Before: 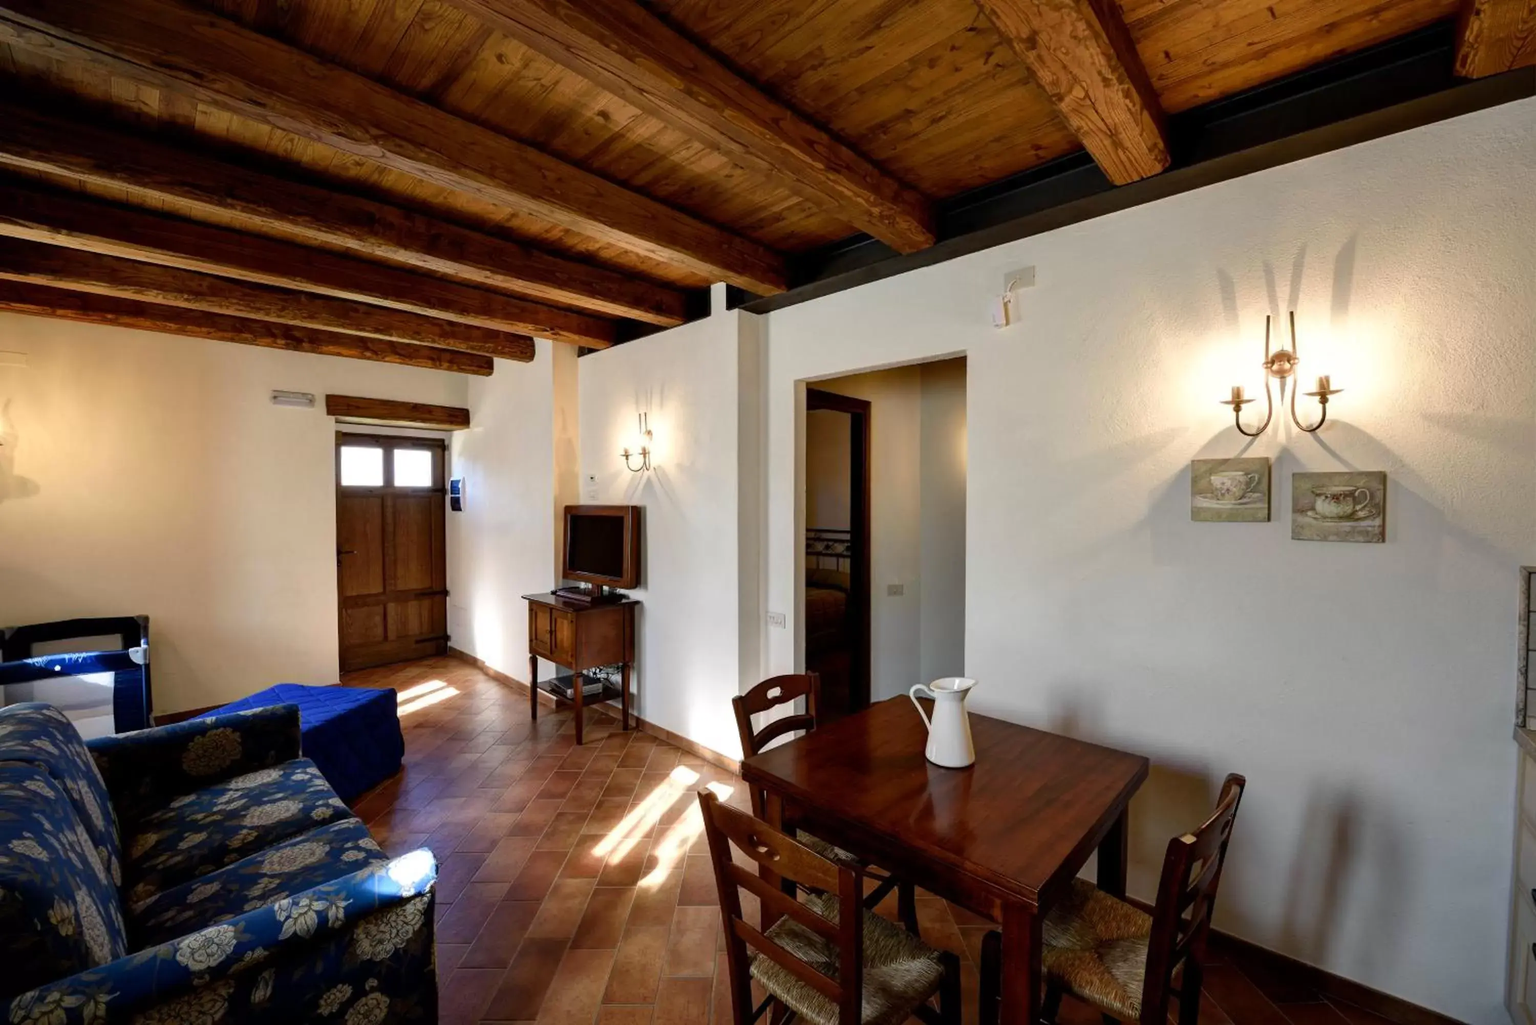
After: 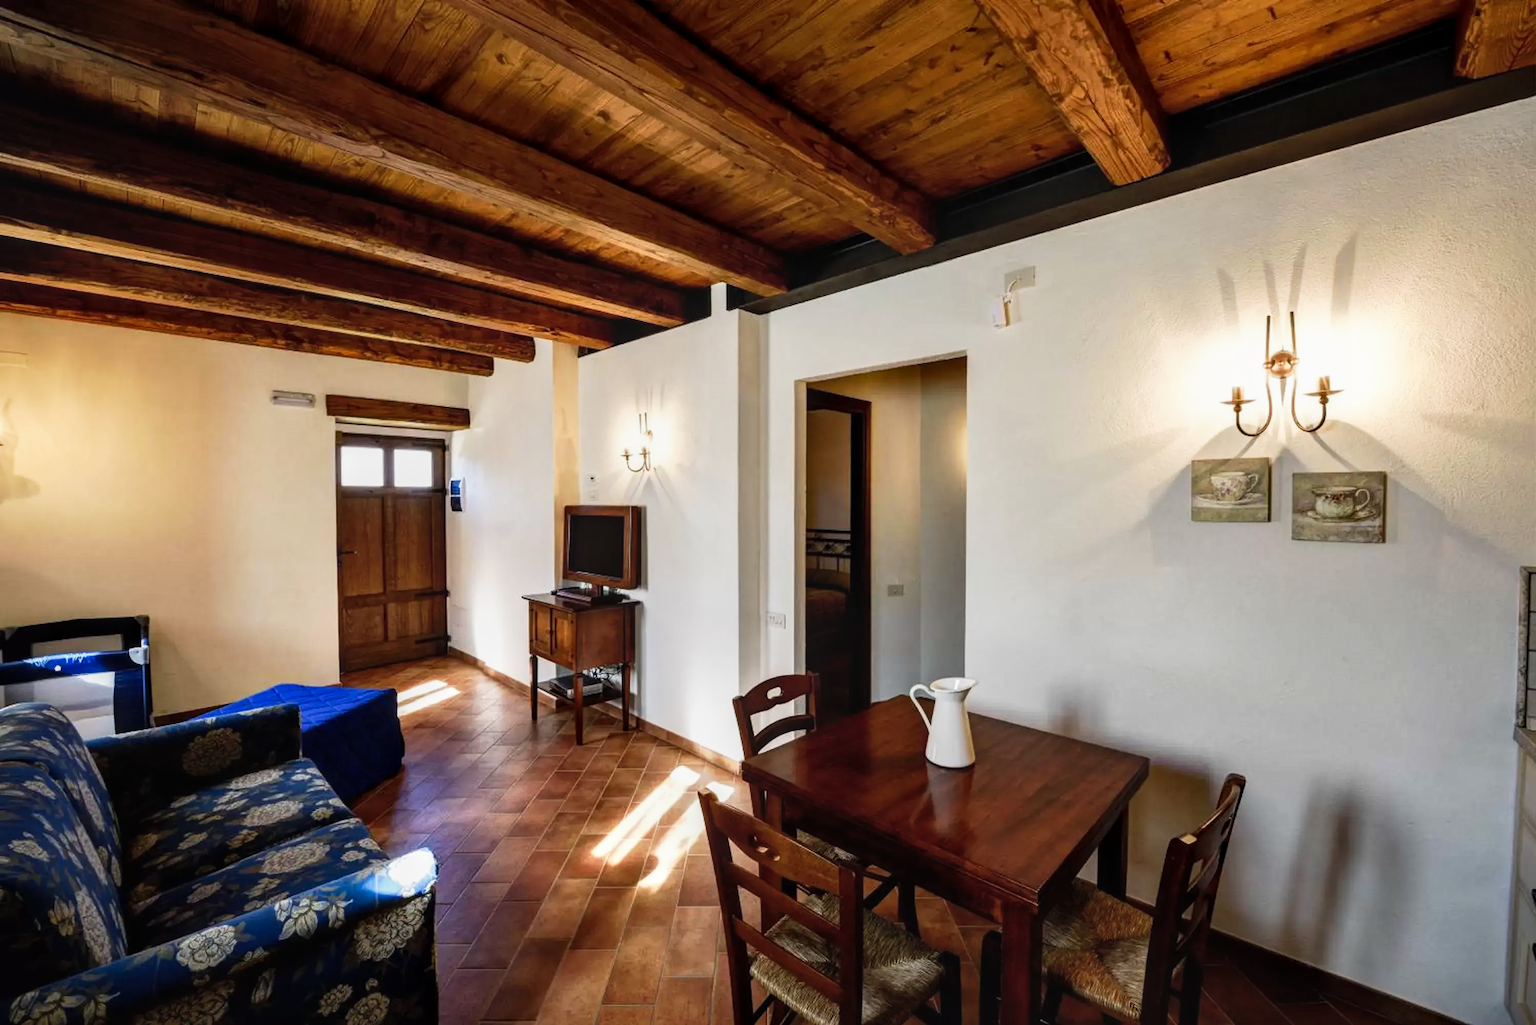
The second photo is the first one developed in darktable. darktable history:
local contrast: on, module defaults
tone curve: curves: ch0 [(0, 0.013) (0.104, 0.103) (0.258, 0.267) (0.448, 0.487) (0.709, 0.794) (0.886, 0.922) (0.994, 0.971)]; ch1 [(0, 0) (0.335, 0.298) (0.446, 0.413) (0.488, 0.484) (0.515, 0.508) (0.566, 0.593) (0.635, 0.661) (1, 1)]; ch2 [(0, 0) (0.314, 0.301) (0.437, 0.403) (0.502, 0.494) (0.528, 0.54) (0.557, 0.559) (0.612, 0.62) (0.715, 0.691) (1, 1)], preserve colors none
